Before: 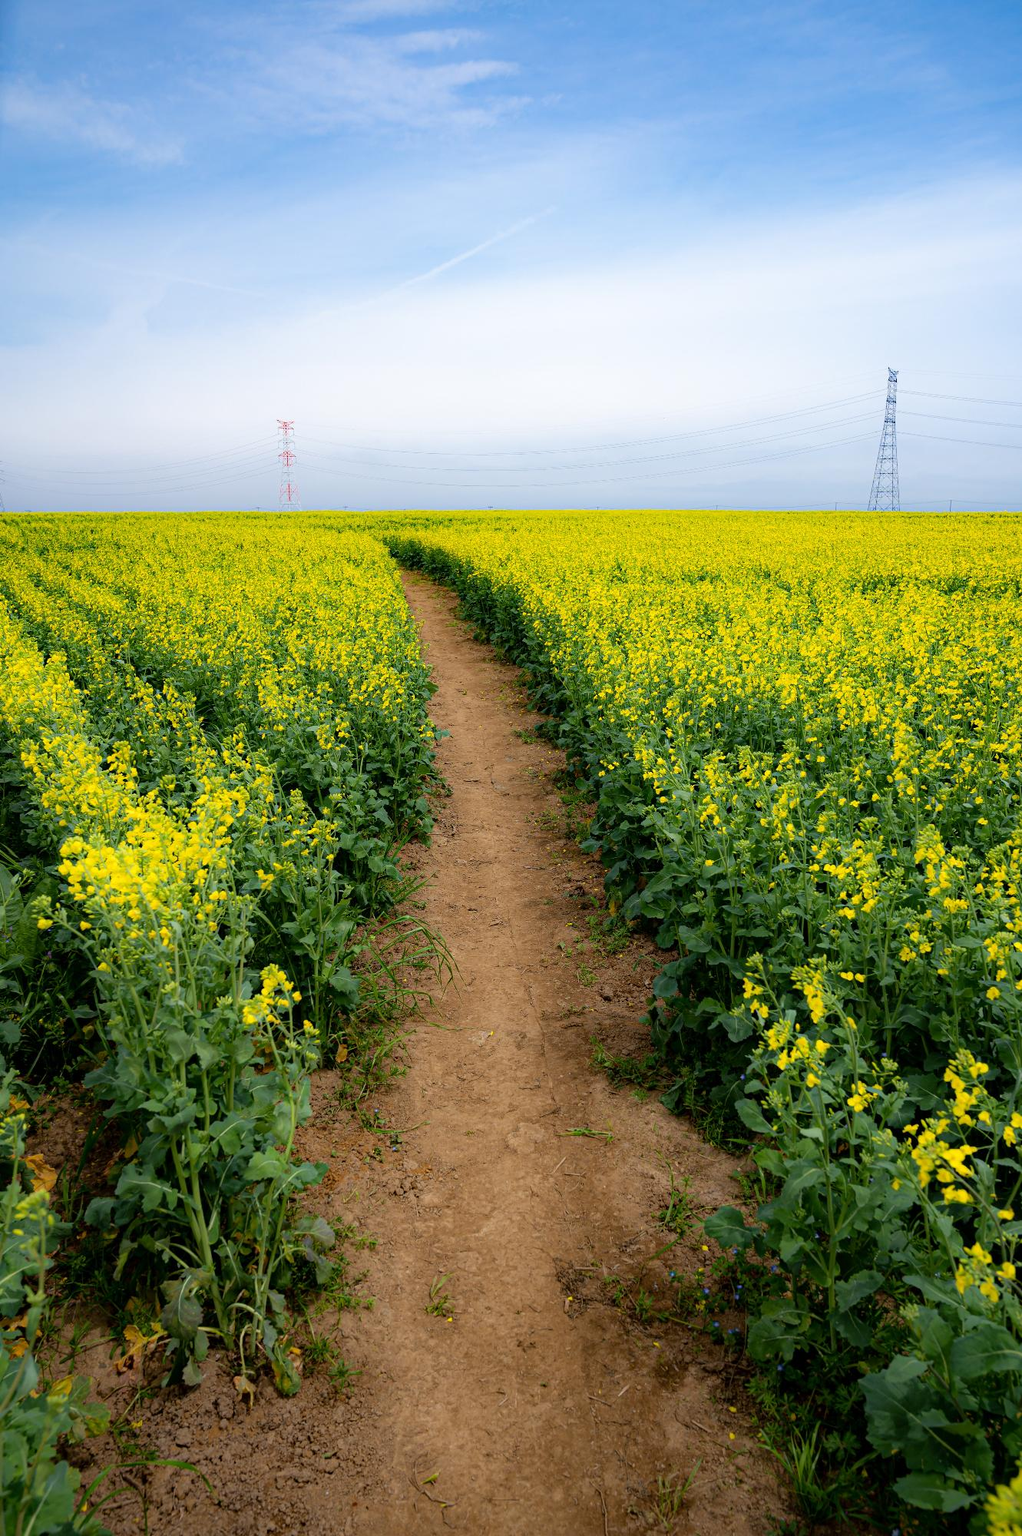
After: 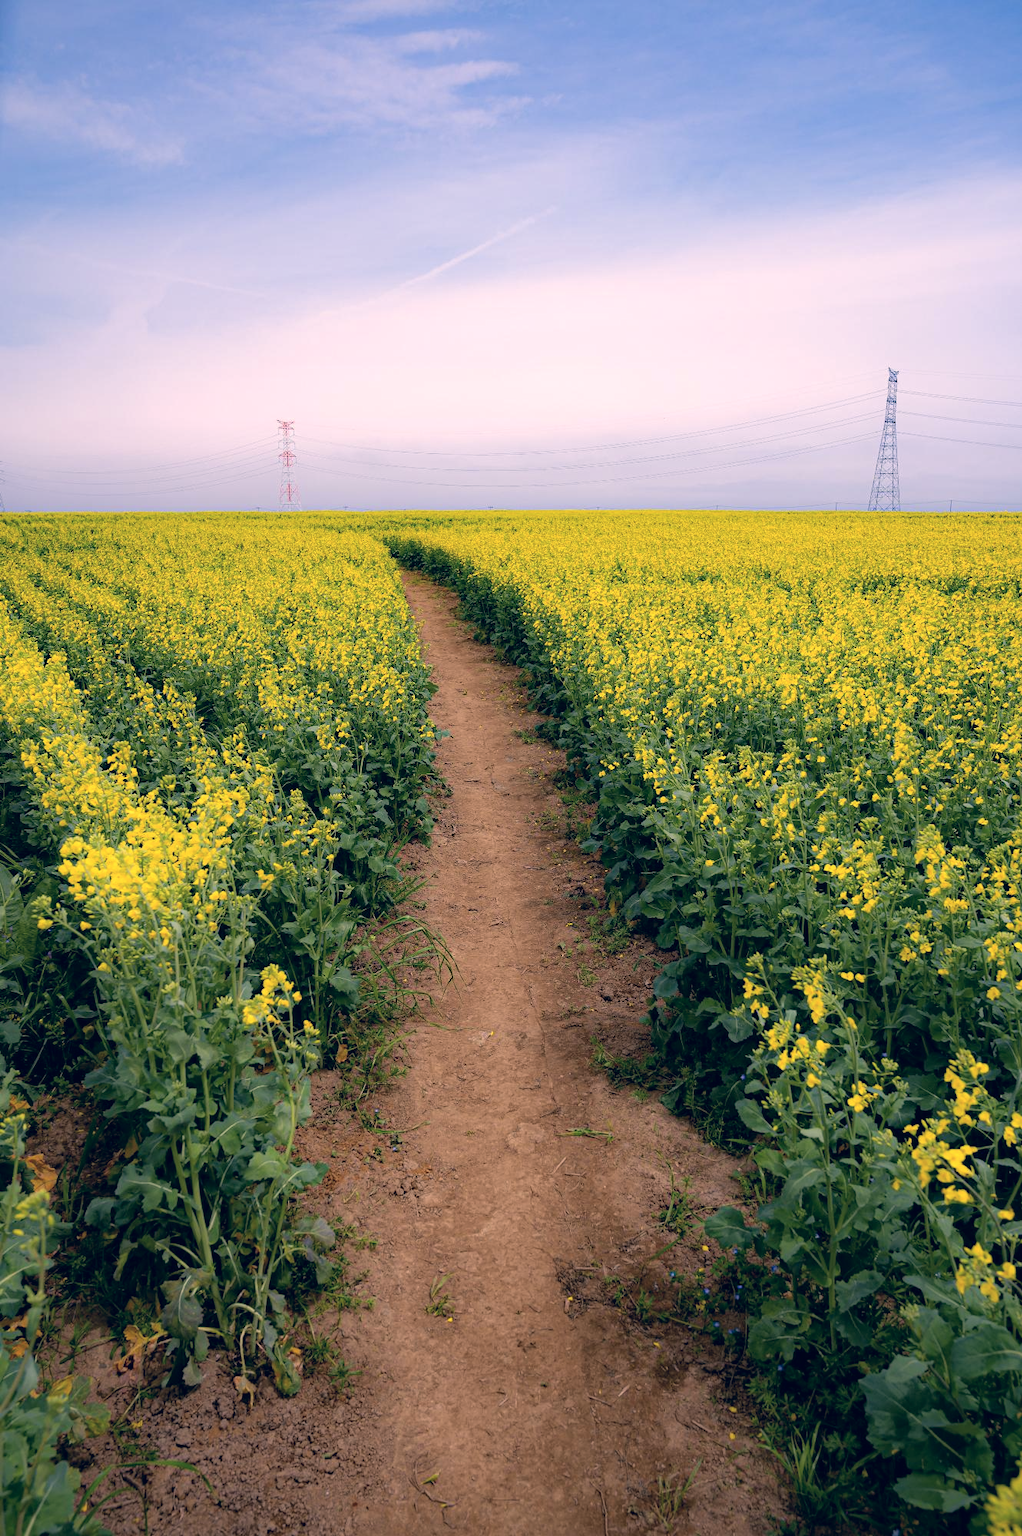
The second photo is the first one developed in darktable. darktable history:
shadows and highlights: shadows 24.99, highlights -24.82
color correction: highlights a* 14.2, highlights b* 5.8, shadows a* -5.27, shadows b* -15.81, saturation 0.875
